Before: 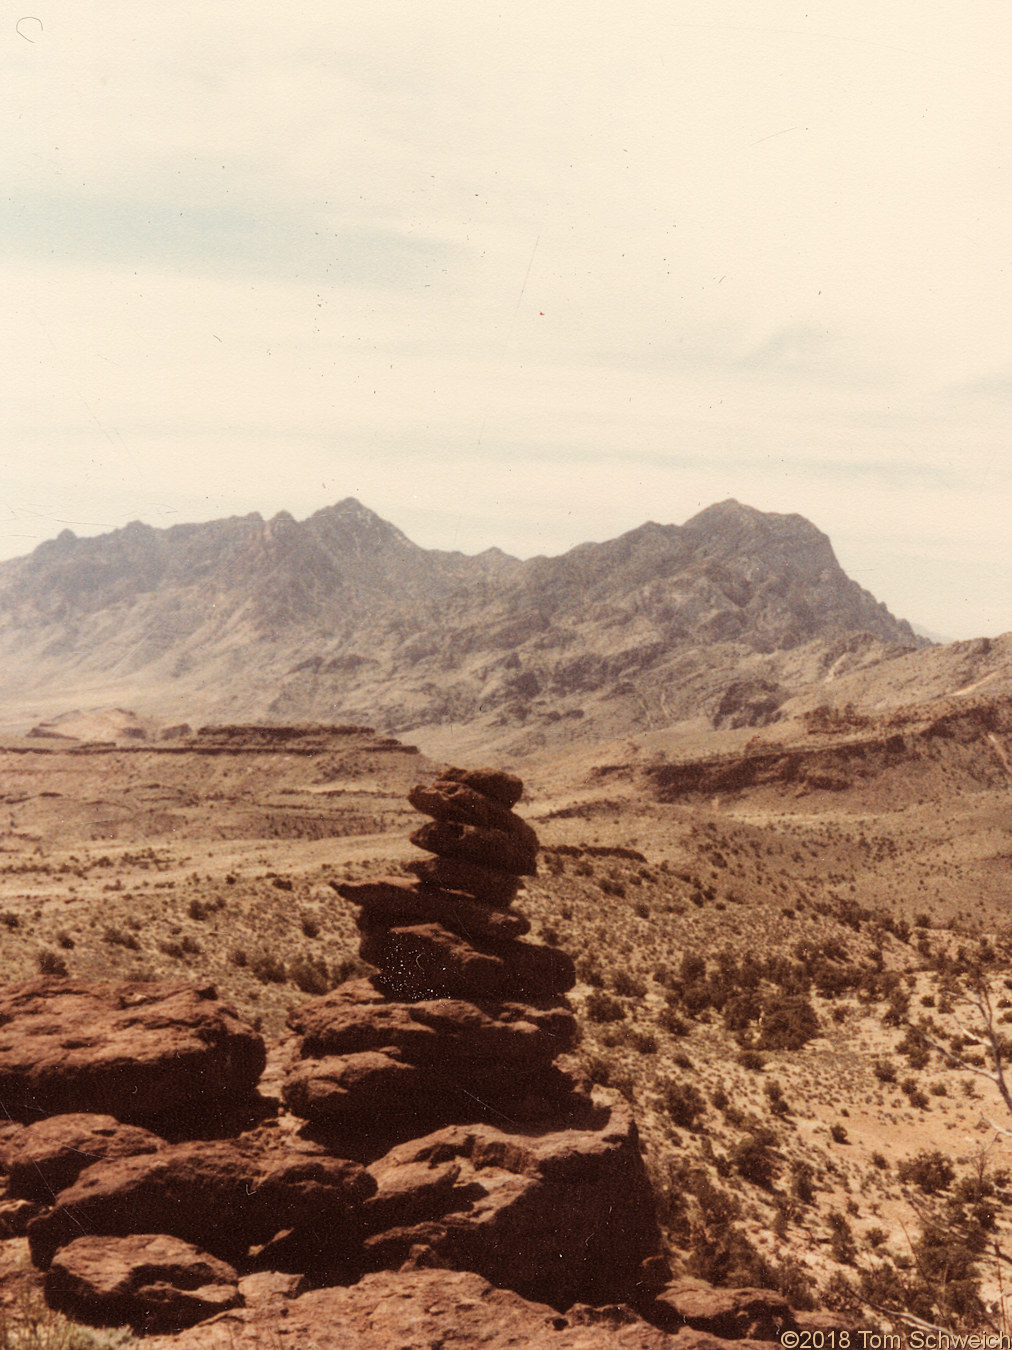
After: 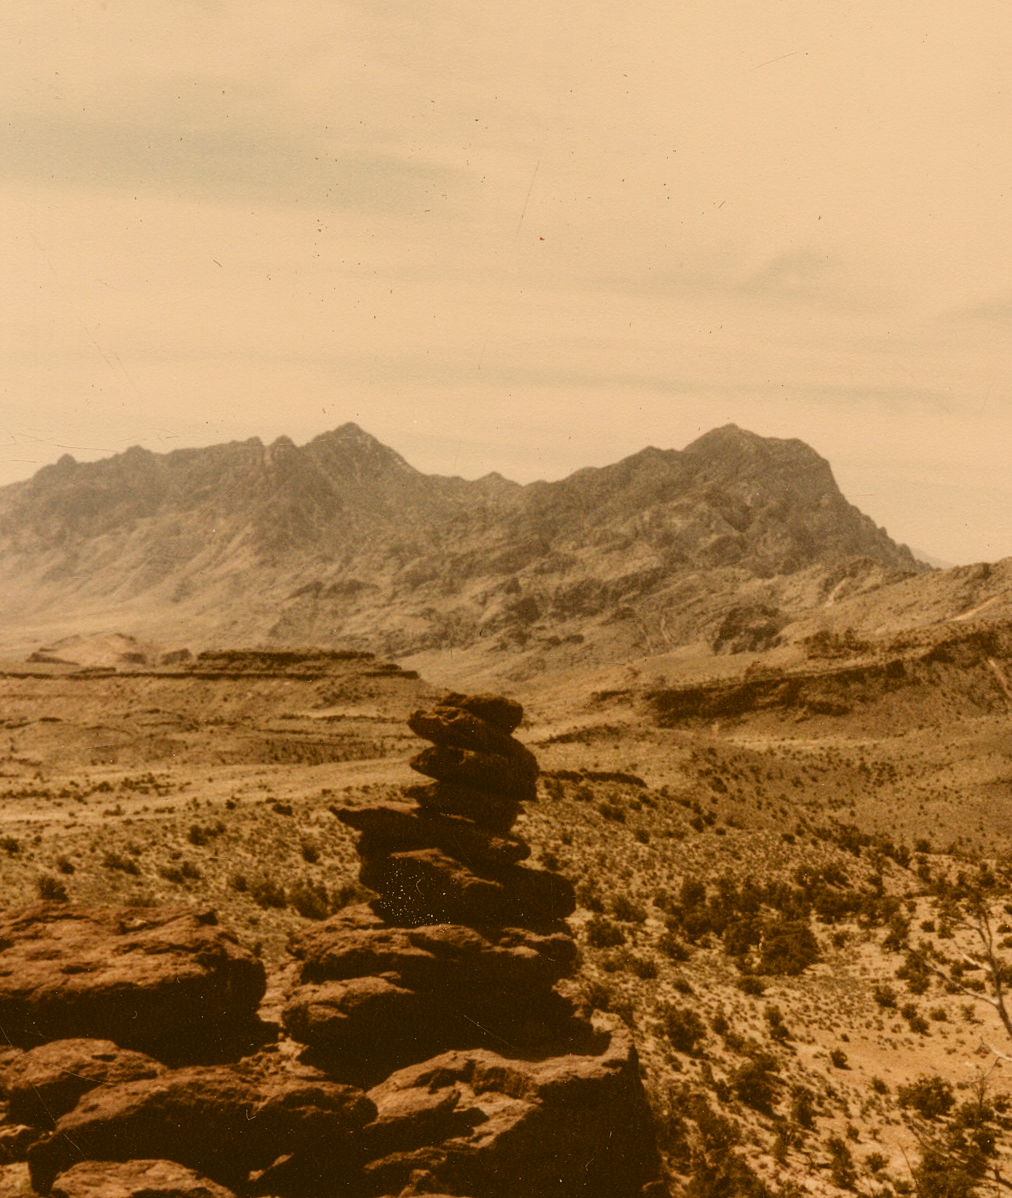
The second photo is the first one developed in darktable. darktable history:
color correction: highlights a* 8.98, highlights b* 15.09, shadows a* -0.49, shadows b* 26.52
crop and rotate: top 5.609%, bottom 5.609%
local contrast: on, module defaults
exposure: black level correction -0.015, exposure -0.5 EV, compensate highlight preservation false
